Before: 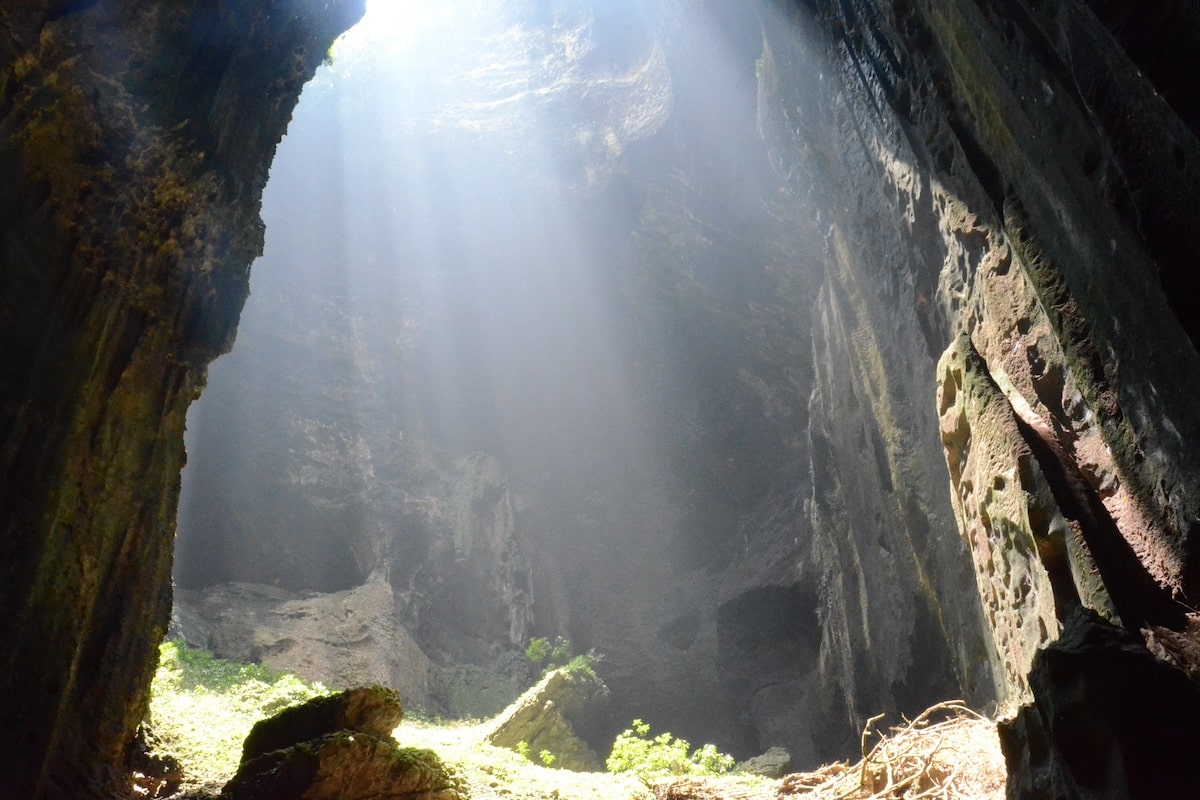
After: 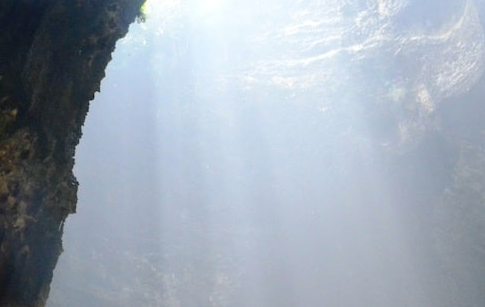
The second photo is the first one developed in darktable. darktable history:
crop: left 15.587%, top 5.45%, right 43.932%, bottom 56.152%
contrast brightness saturation: contrast 0.011, saturation -0.056
